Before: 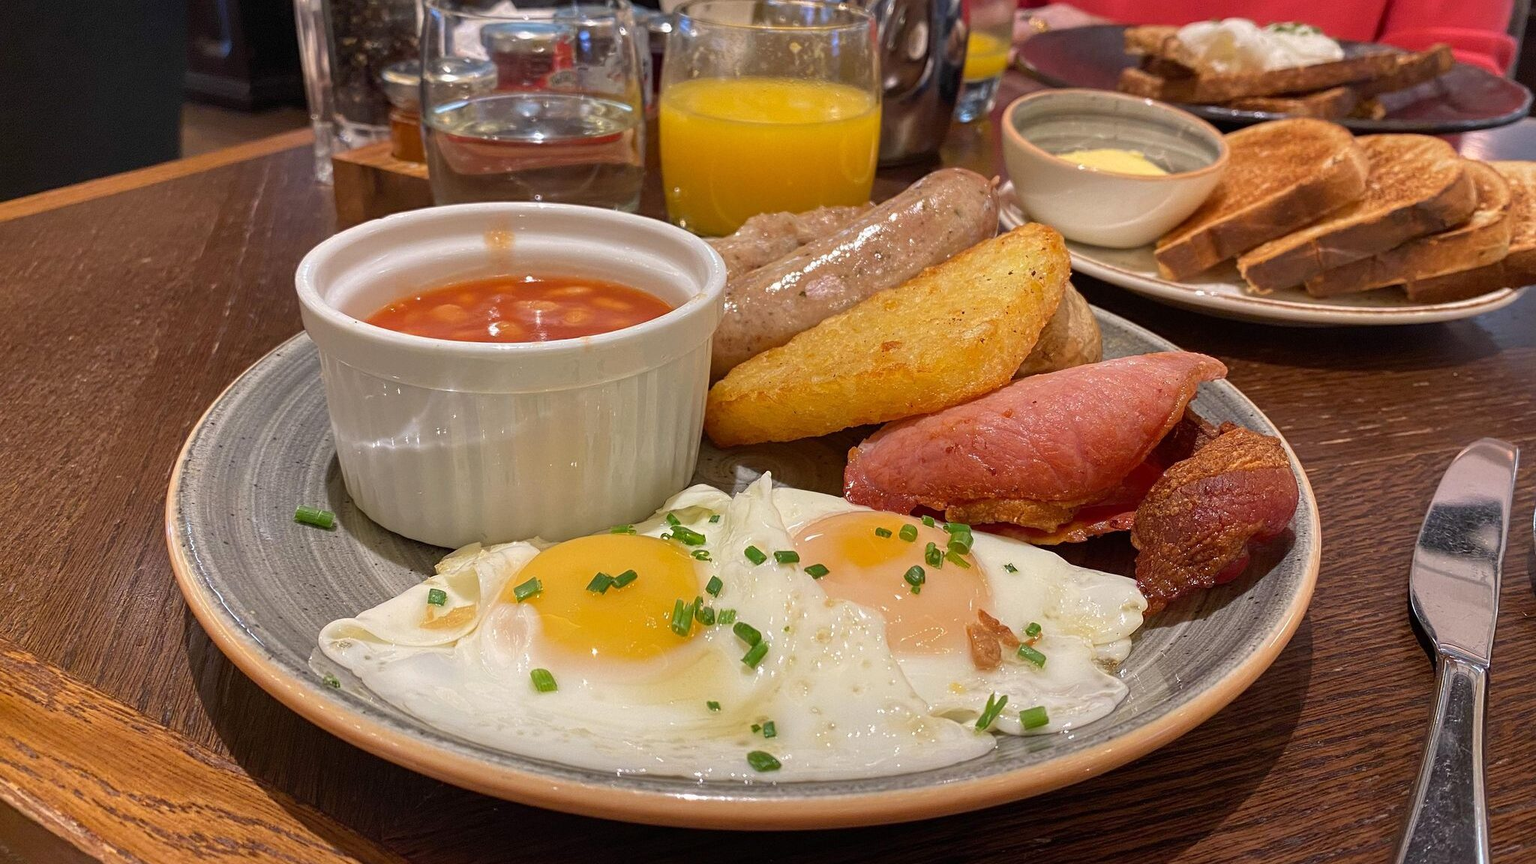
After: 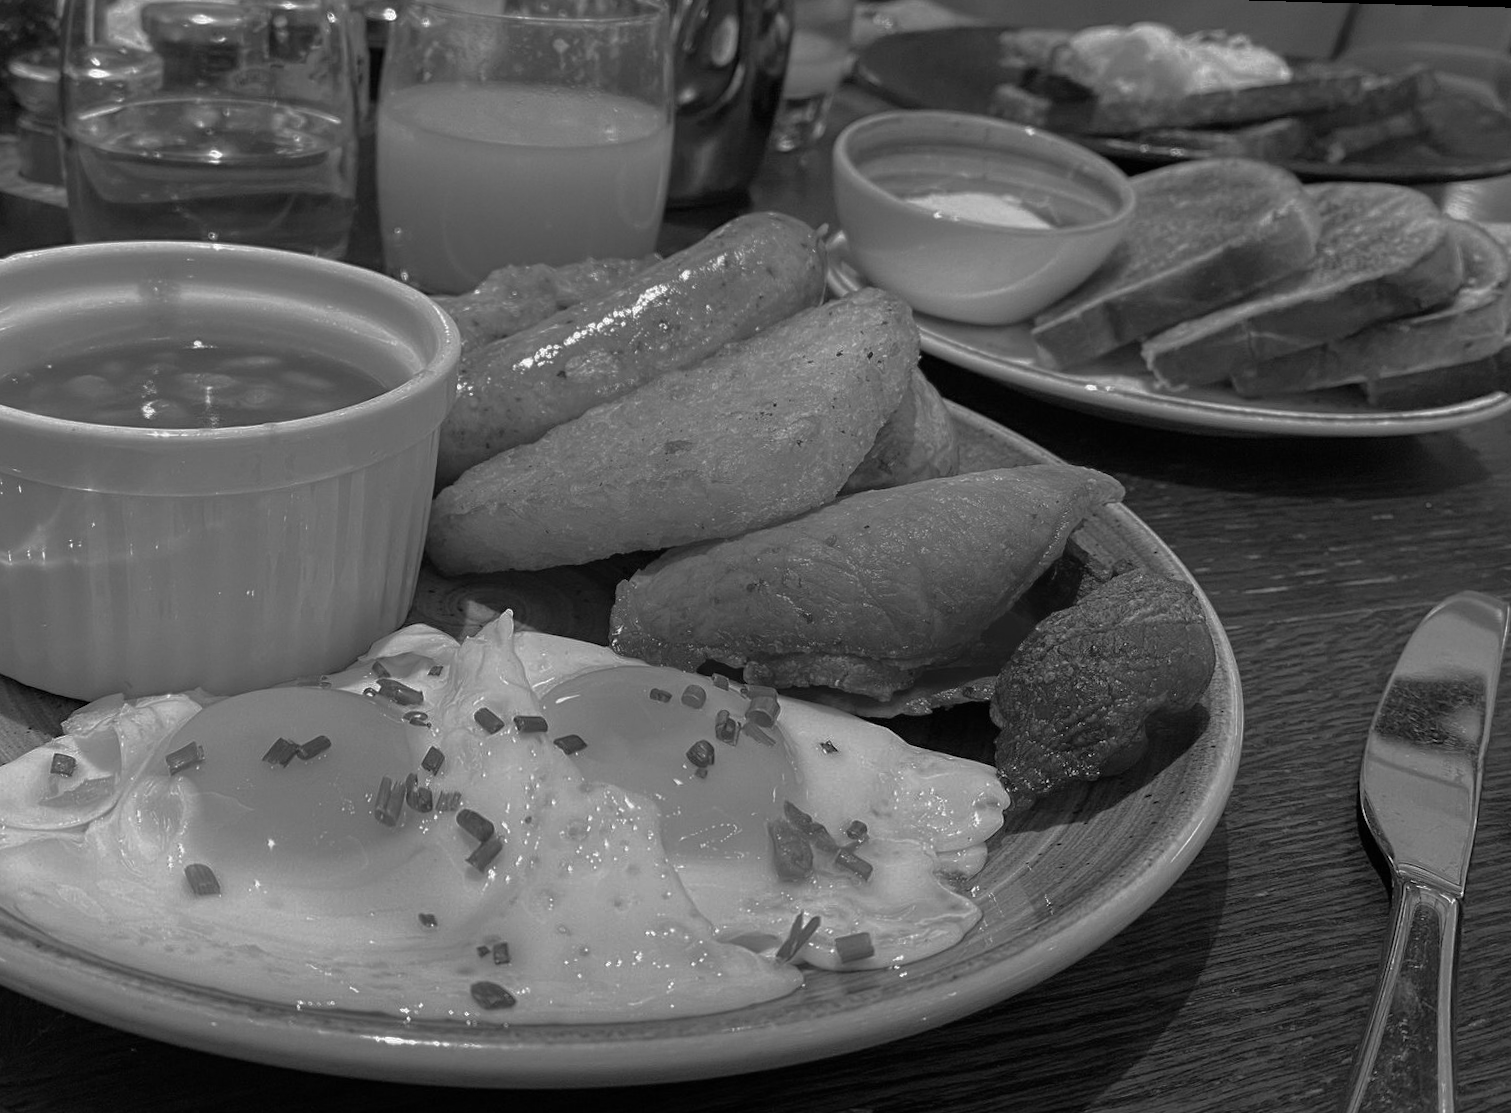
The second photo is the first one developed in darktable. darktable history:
base curve: curves: ch0 [(0, 0) (0.826, 0.587) (1, 1)]
monochrome: size 1
rotate and perspective: rotation 1.57°, crop left 0.018, crop right 0.982, crop top 0.039, crop bottom 0.961
crop and rotate: left 24.6%
